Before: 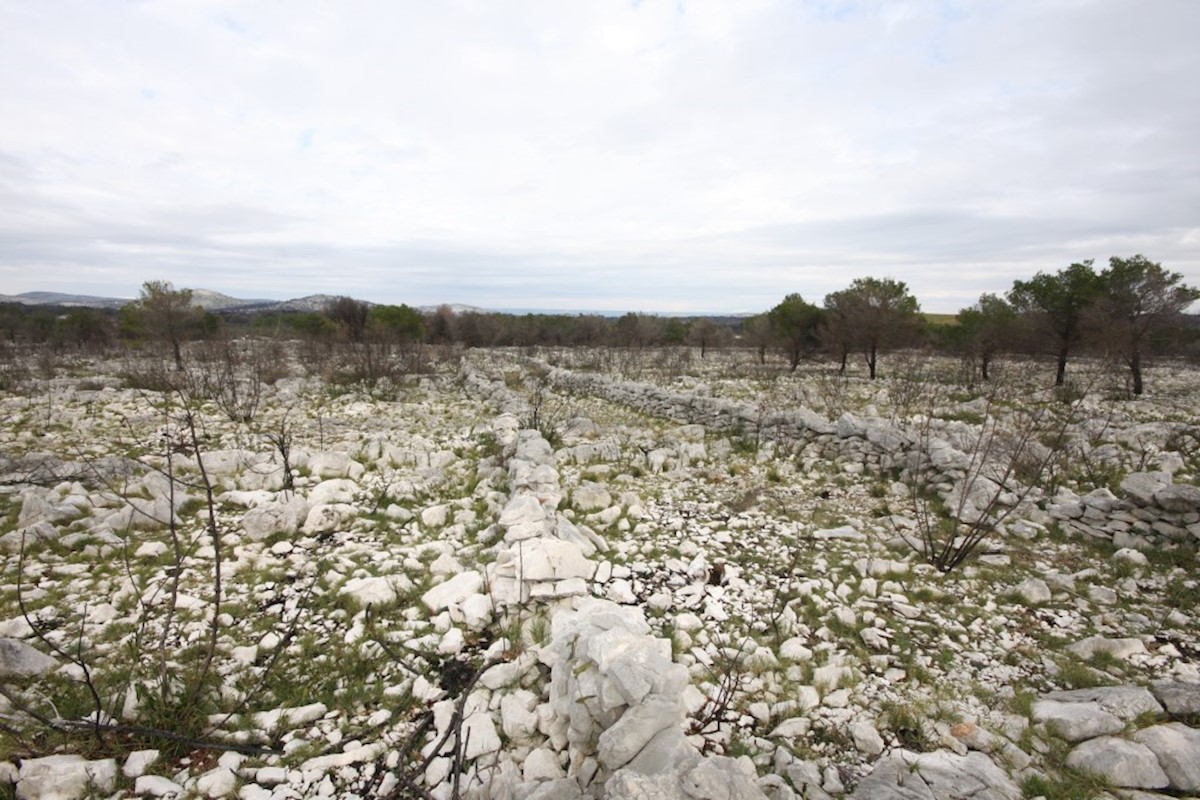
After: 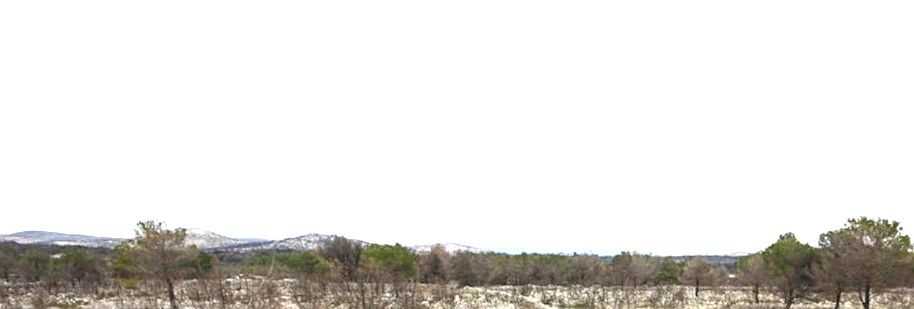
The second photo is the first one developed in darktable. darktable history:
exposure: black level correction 0, exposure 0.899 EV, compensate exposure bias true, compensate highlight preservation false
local contrast: on, module defaults
color balance rgb: perceptual saturation grading › global saturation 19.923%
crop: left 0.574%, top 7.641%, right 23.2%, bottom 53.704%
sharpen: on, module defaults
